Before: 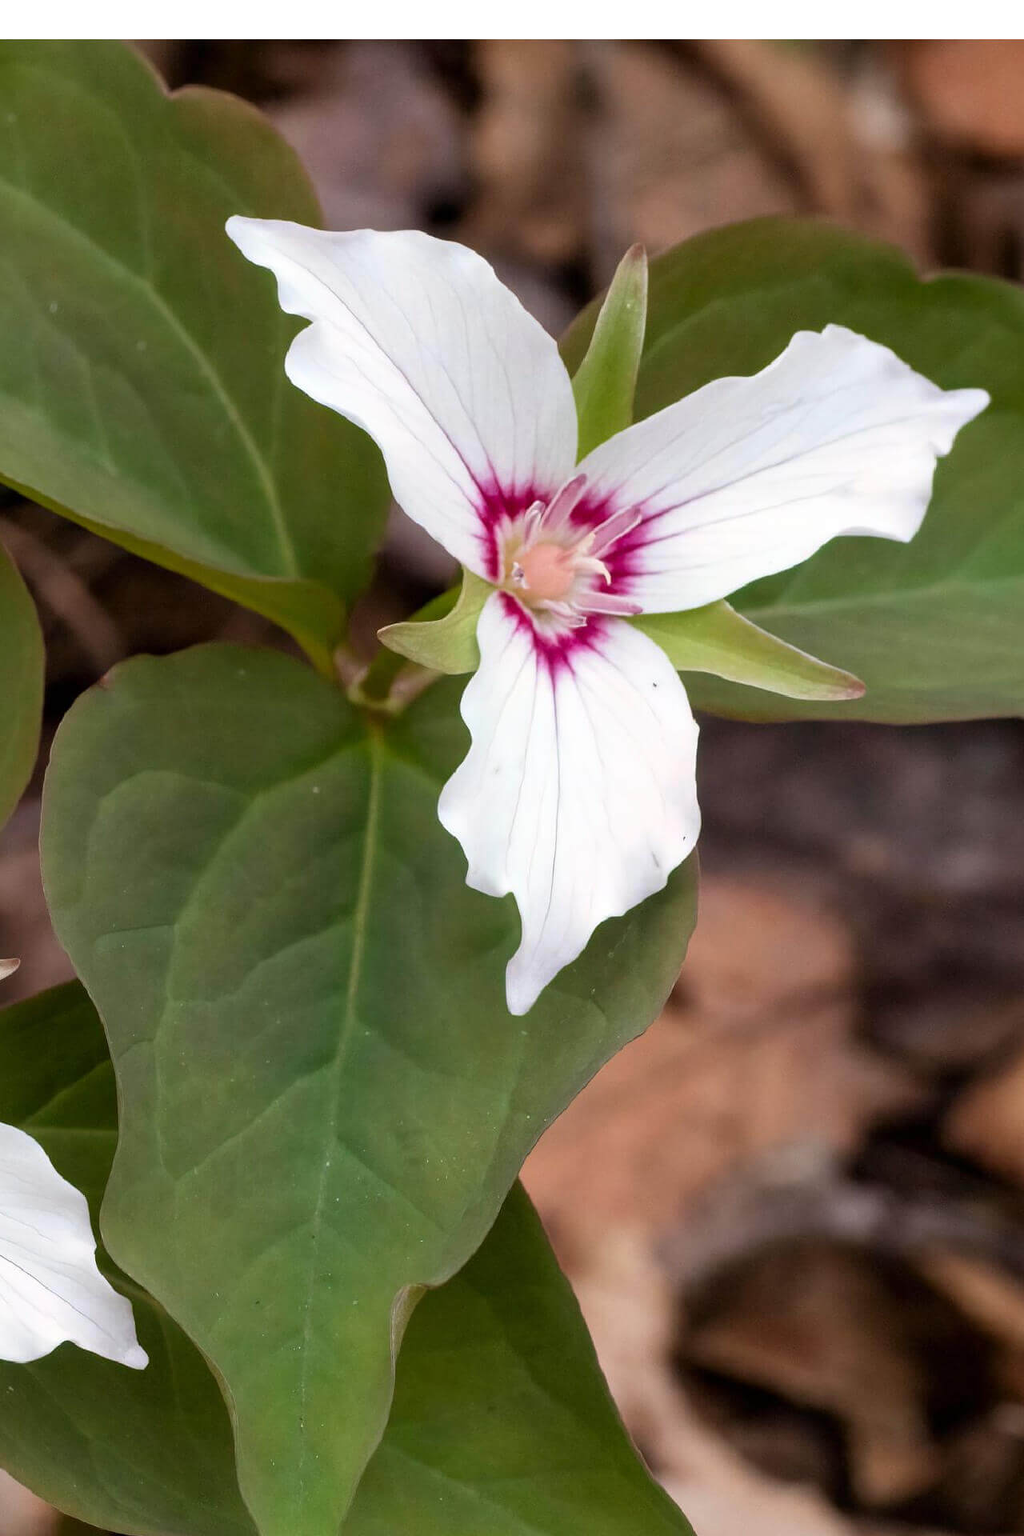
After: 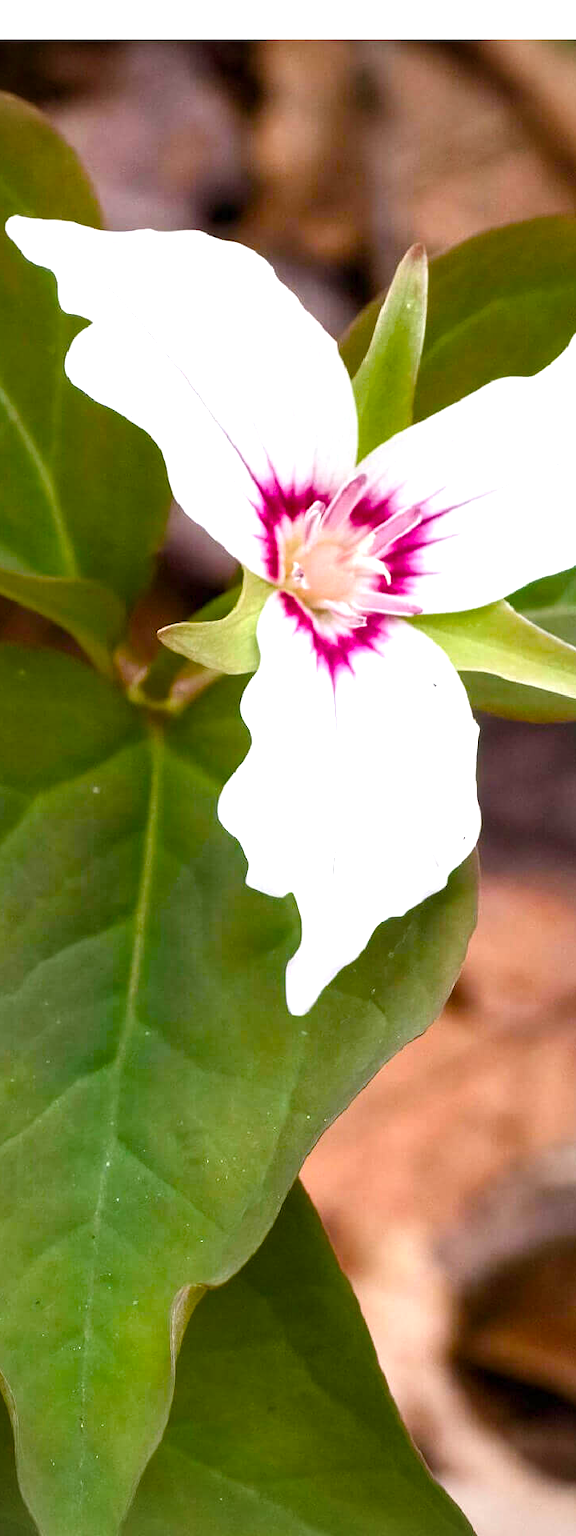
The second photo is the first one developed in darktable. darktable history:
vignetting: fall-off radius 60.92%
color balance rgb: perceptual saturation grading › global saturation 20%, perceptual saturation grading › highlights -24.997%, perceptual saturation grading › shadows 49.61%, perceptual brilliance grading › global brilliance 18.643%, contrast -10.476%
crop: left 21.509%, right 22.204%
tone equalizer: -8 EV -0.41 EV, -7 EV -0.359 EV, -6 EV -0.369 EV, -5 EV -0.212 EV, -3 EV 0.24 EV, -2 EV 0.363 EV, -1 EV 0.394 EV, +0 EV 0.445 EV, edges refinement/feathering 500, mask exposure compensation -1.57 EV, preserve details no
